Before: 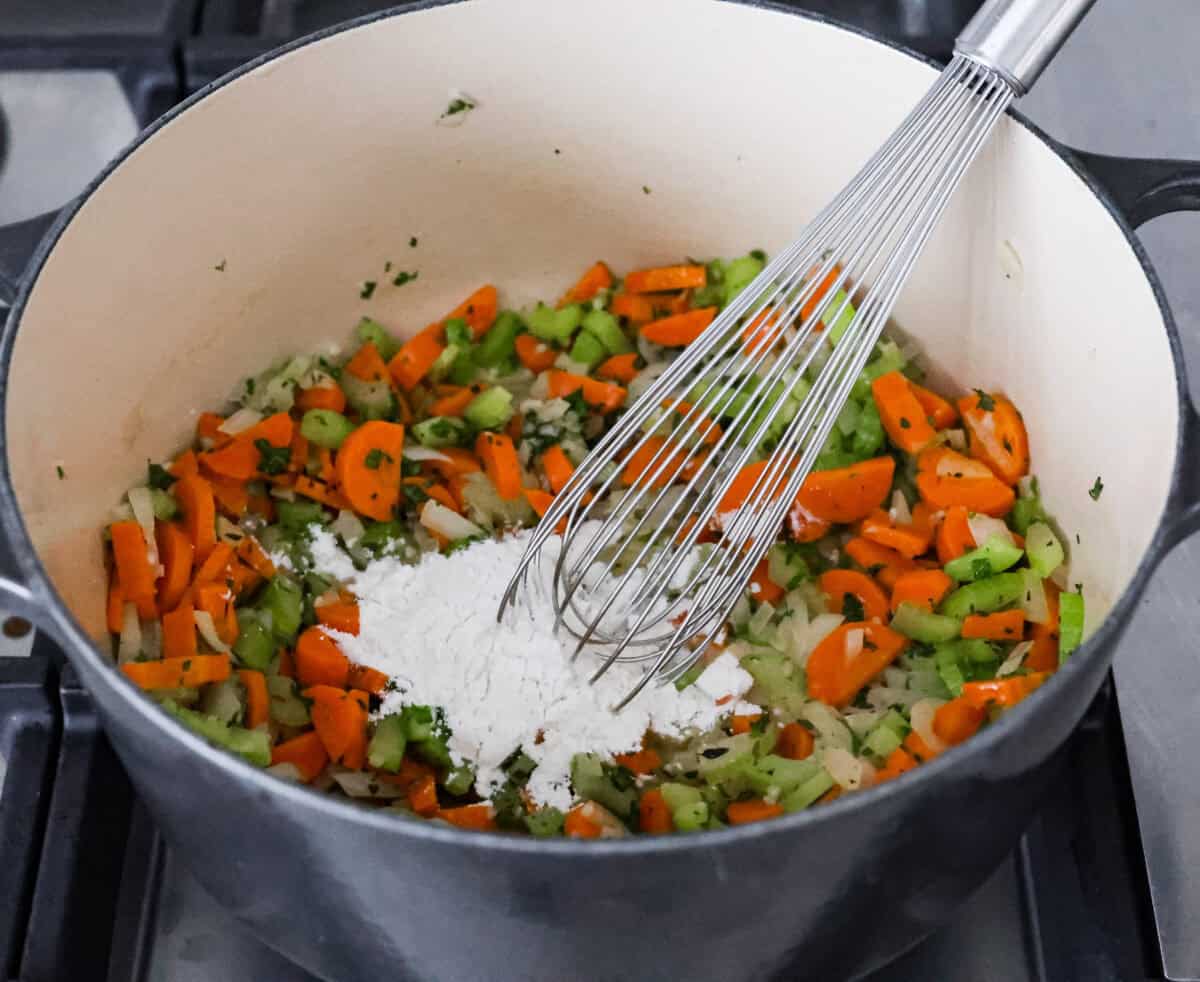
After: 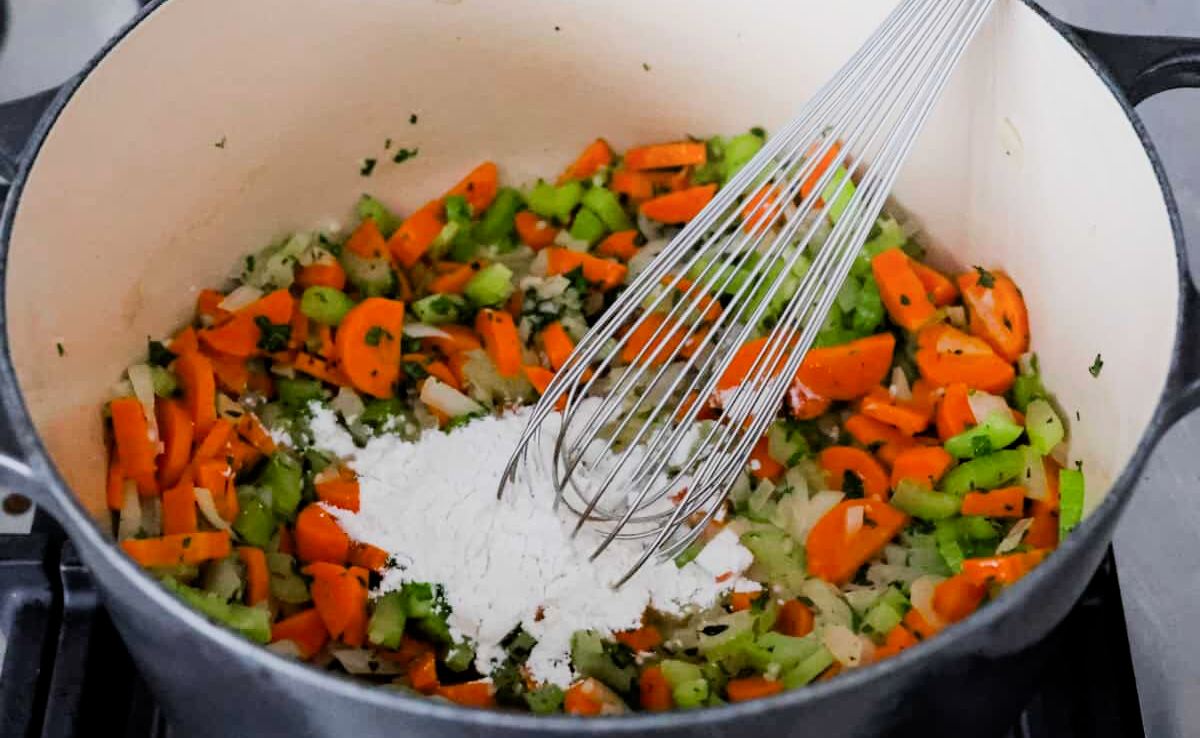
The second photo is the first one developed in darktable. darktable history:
shadows and highlights: shadows -23.76, highlights 50.06, highlights color adjustment 0.248%, soften with gaussian
crop and rotate: top 12.585%, bottom 12.183%
filmic rgb: middle gray luminance 9.26%, black relative exposure -10.62 EV, white relative exposure 3.44 EV, target black luminance 0%, hardness 5.94, latitude 59.69%, contrast 1.089, highlights saturation mix 3.52%, shadows ↔ highlights balance 28.56%
